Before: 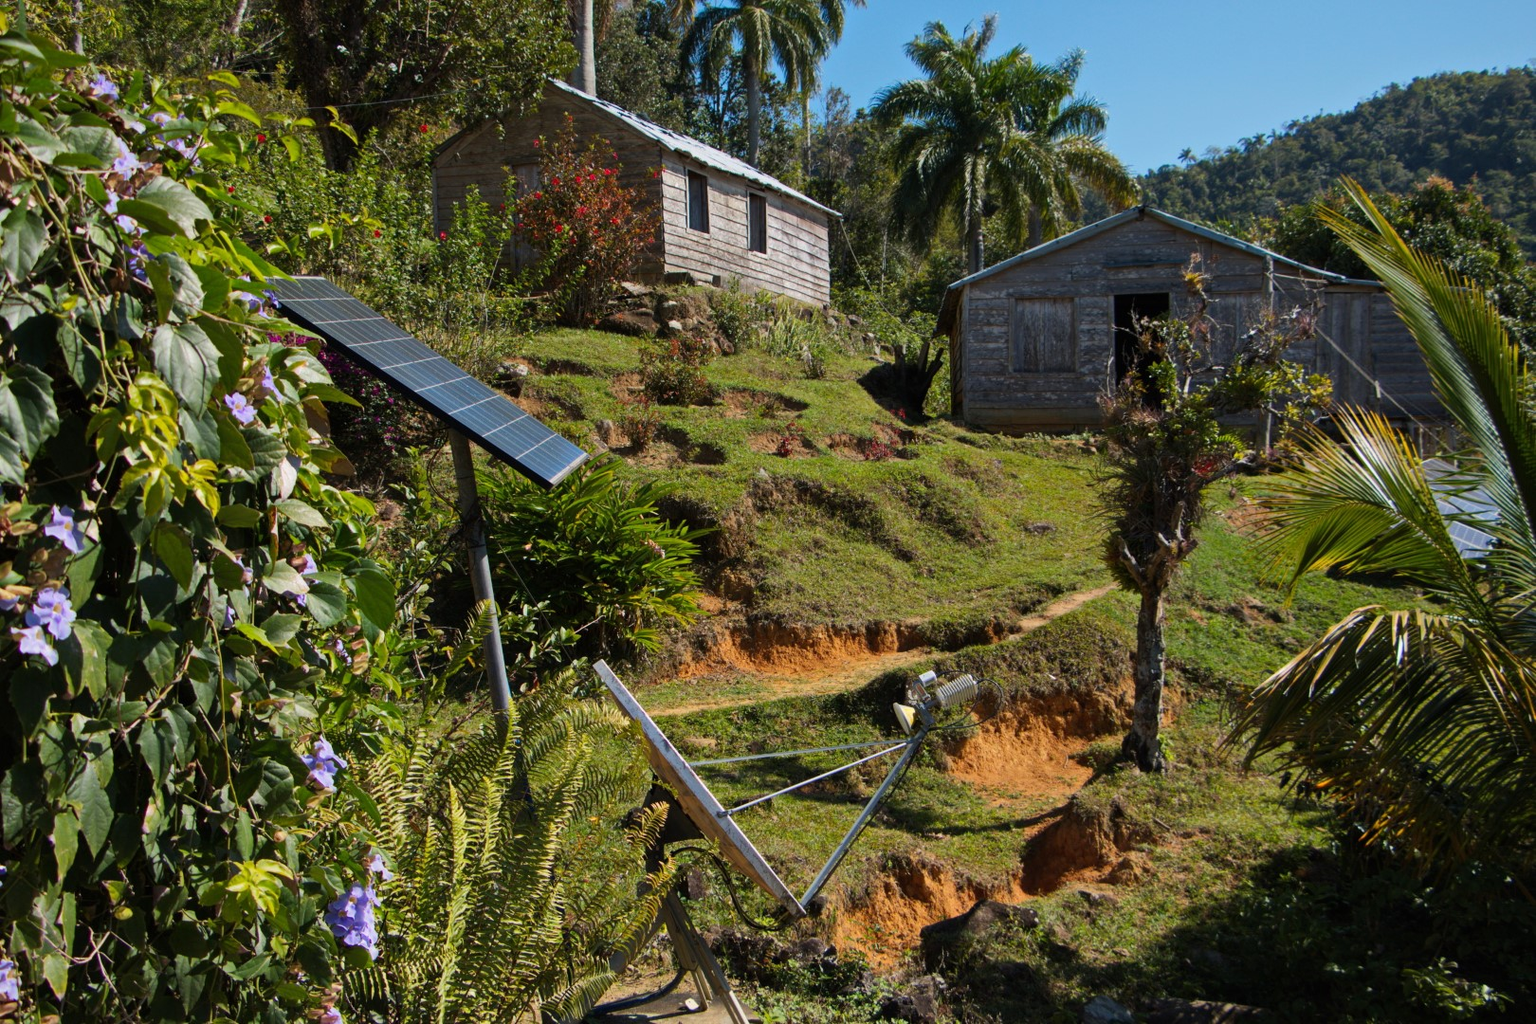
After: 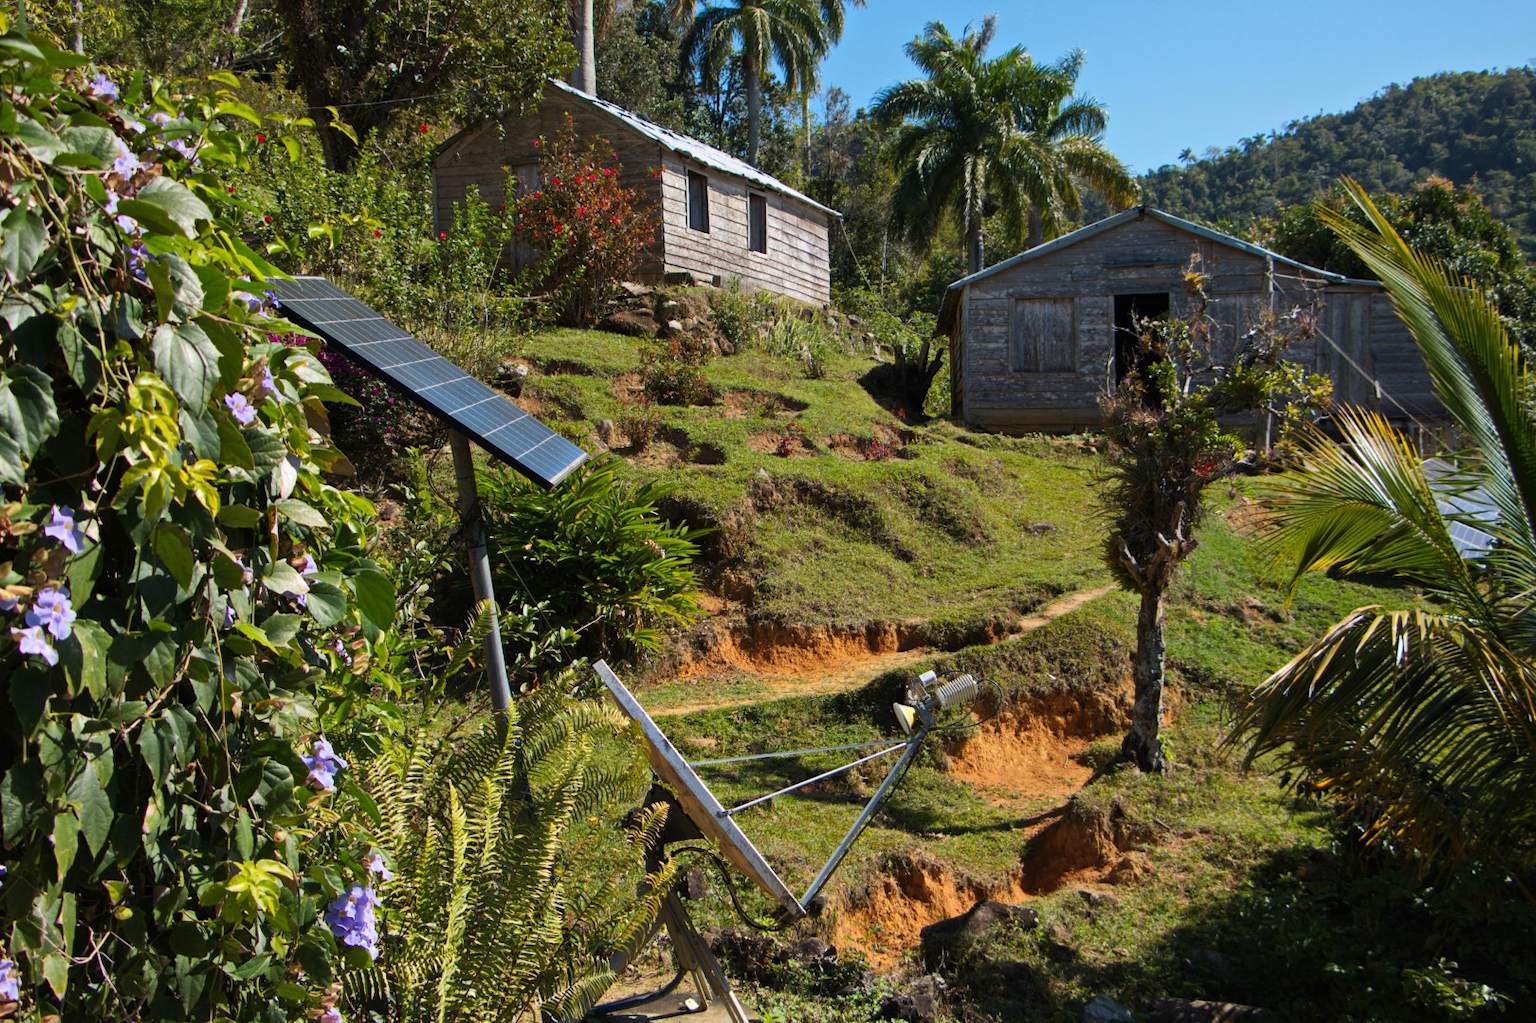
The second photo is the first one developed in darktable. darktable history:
exposure: exposure 0.2 EV, compensate exposure bias true, compensate highlight preservation false
crop: bottom 0.078%
